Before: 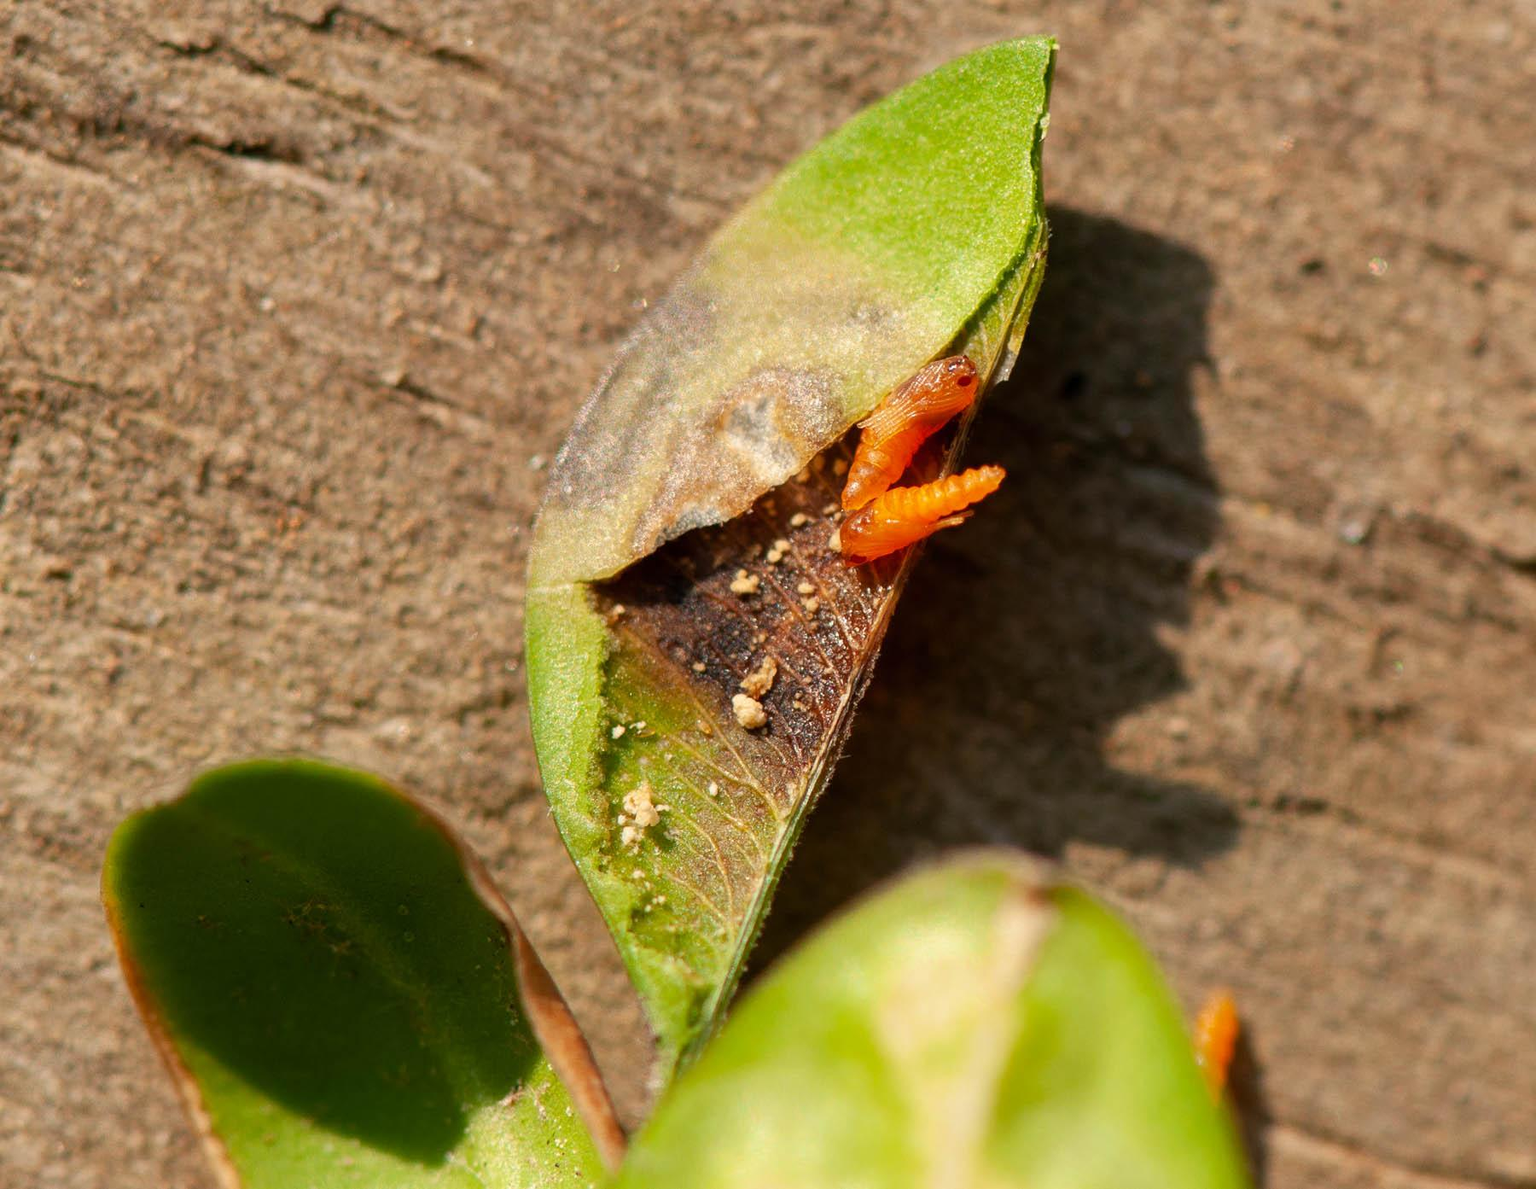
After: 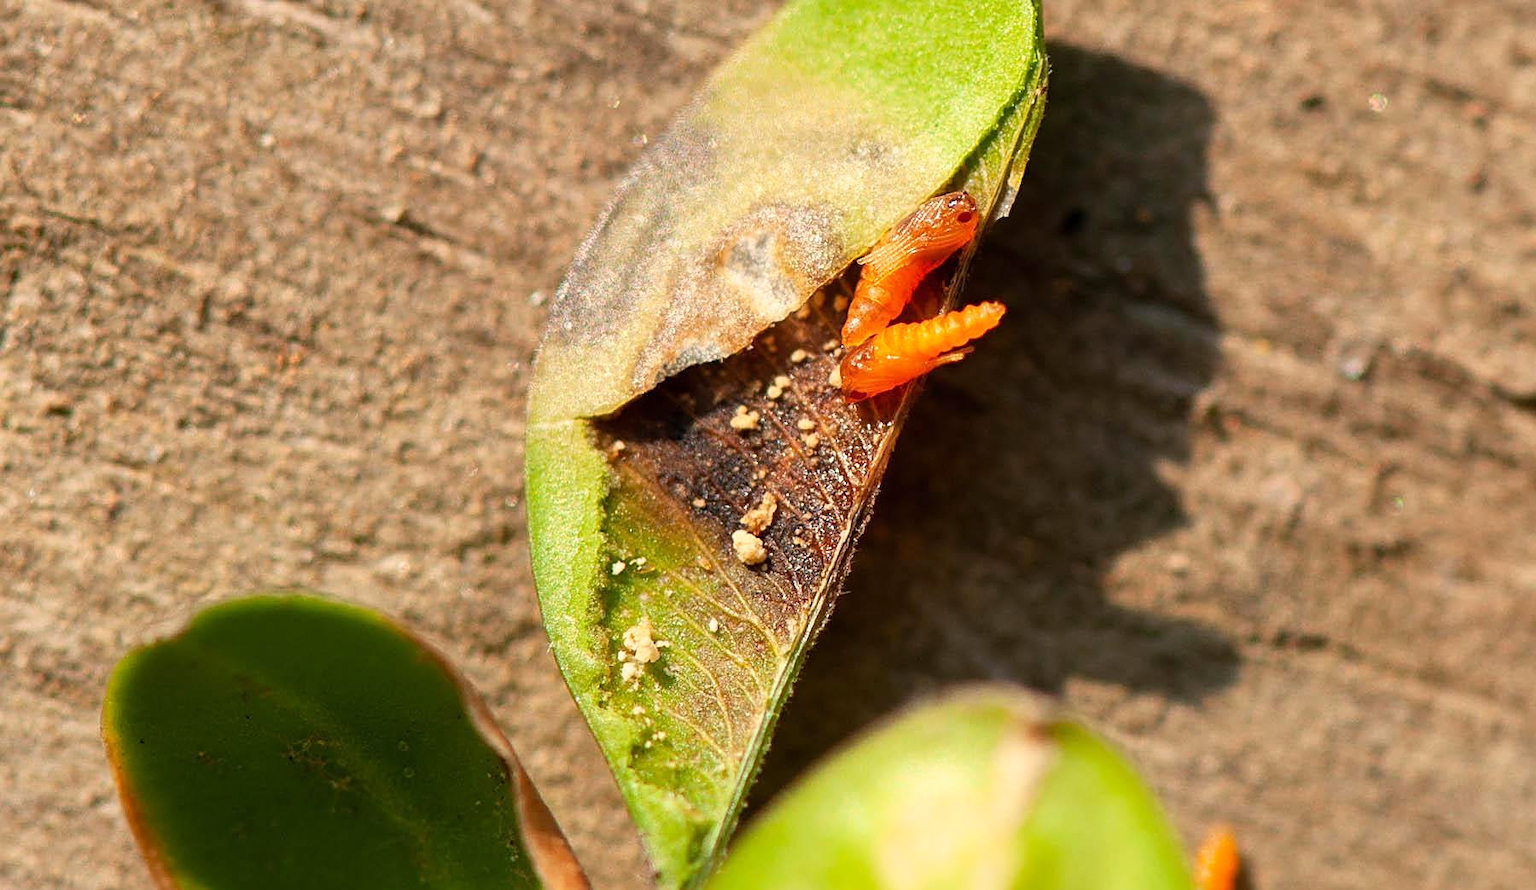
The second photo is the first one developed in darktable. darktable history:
base curve: curves: ch0 [(0, 0) (0.666, 0.806) (1, 1)]
crop: top 13.819%, bottom 11.169%
sharpen: amount 0.478
